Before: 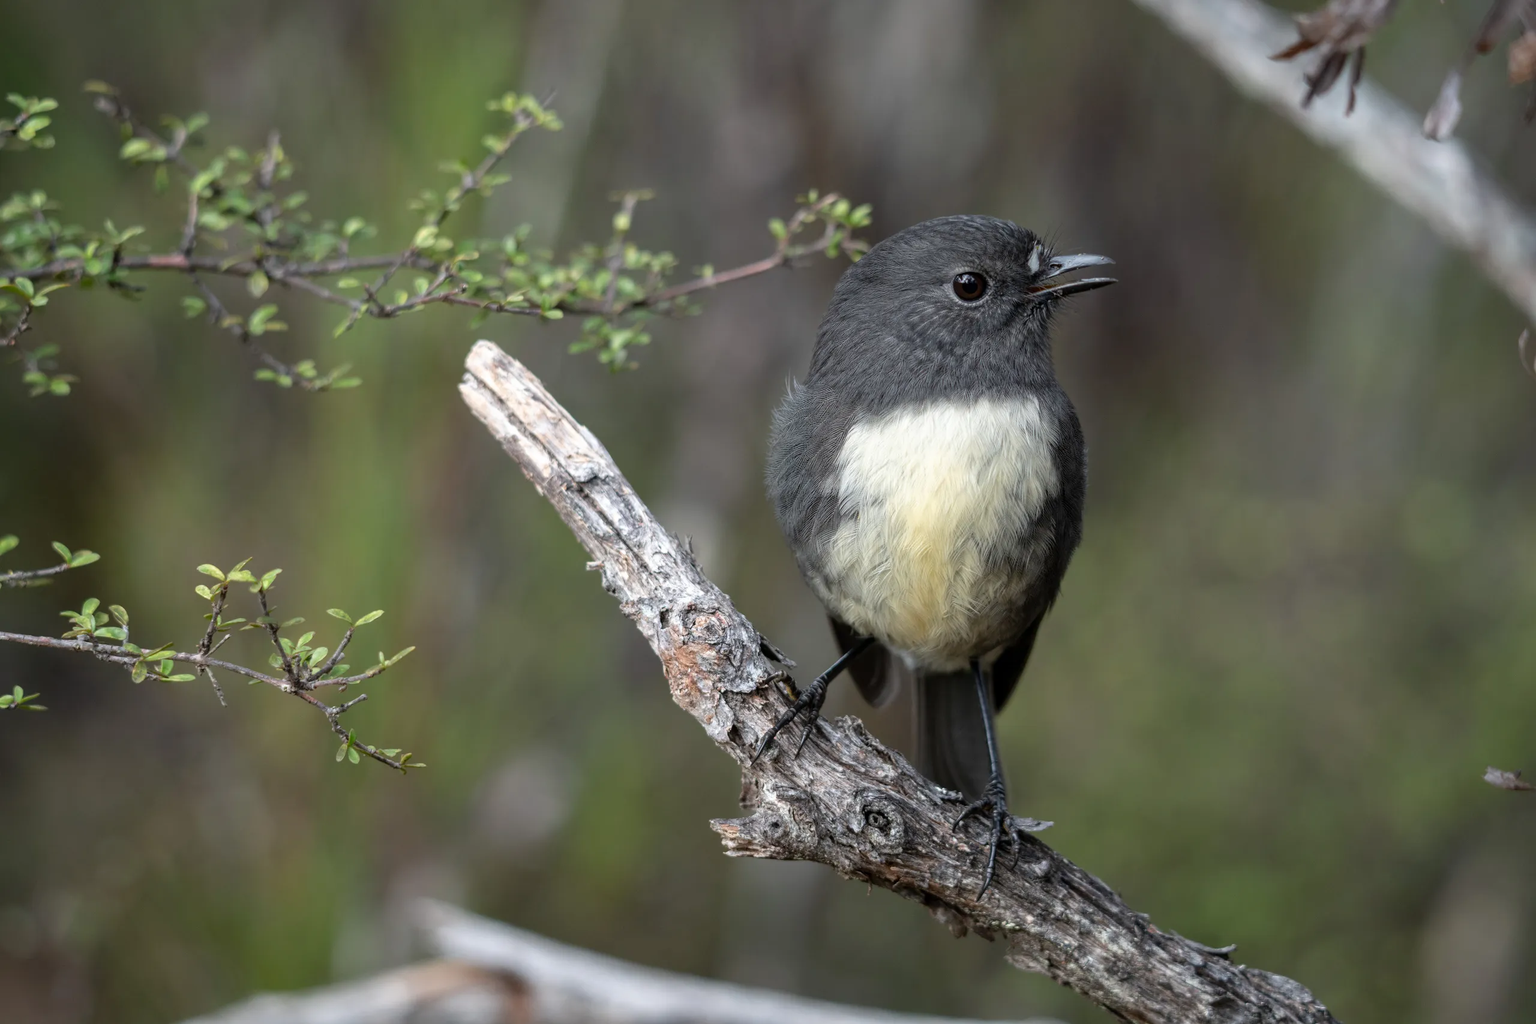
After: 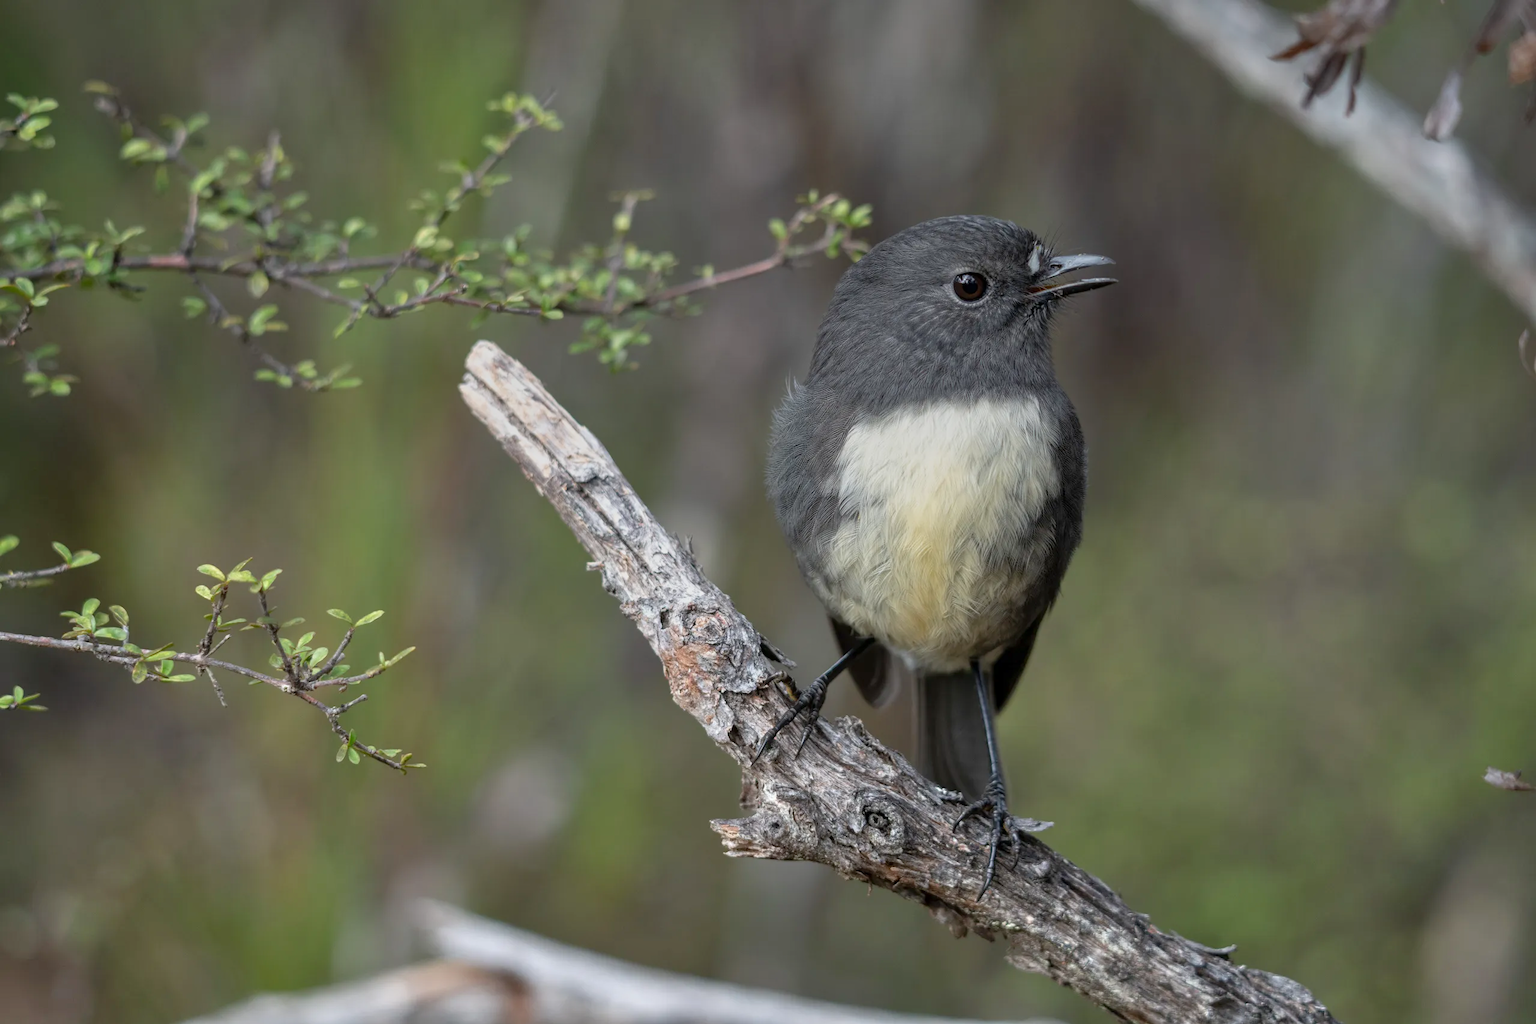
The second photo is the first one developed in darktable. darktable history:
tone equalizer: -8 EV 1 EV, -7 EV 1 EV, -6 EV 1 EV, -5 EV 1 EV, -4 EV 1 EV, -3 EV 0.75 EV, -2 EV 0.5 EV, -1 EV 0.25 EV
graduated density: rotation 5.63°, offset 76.9
